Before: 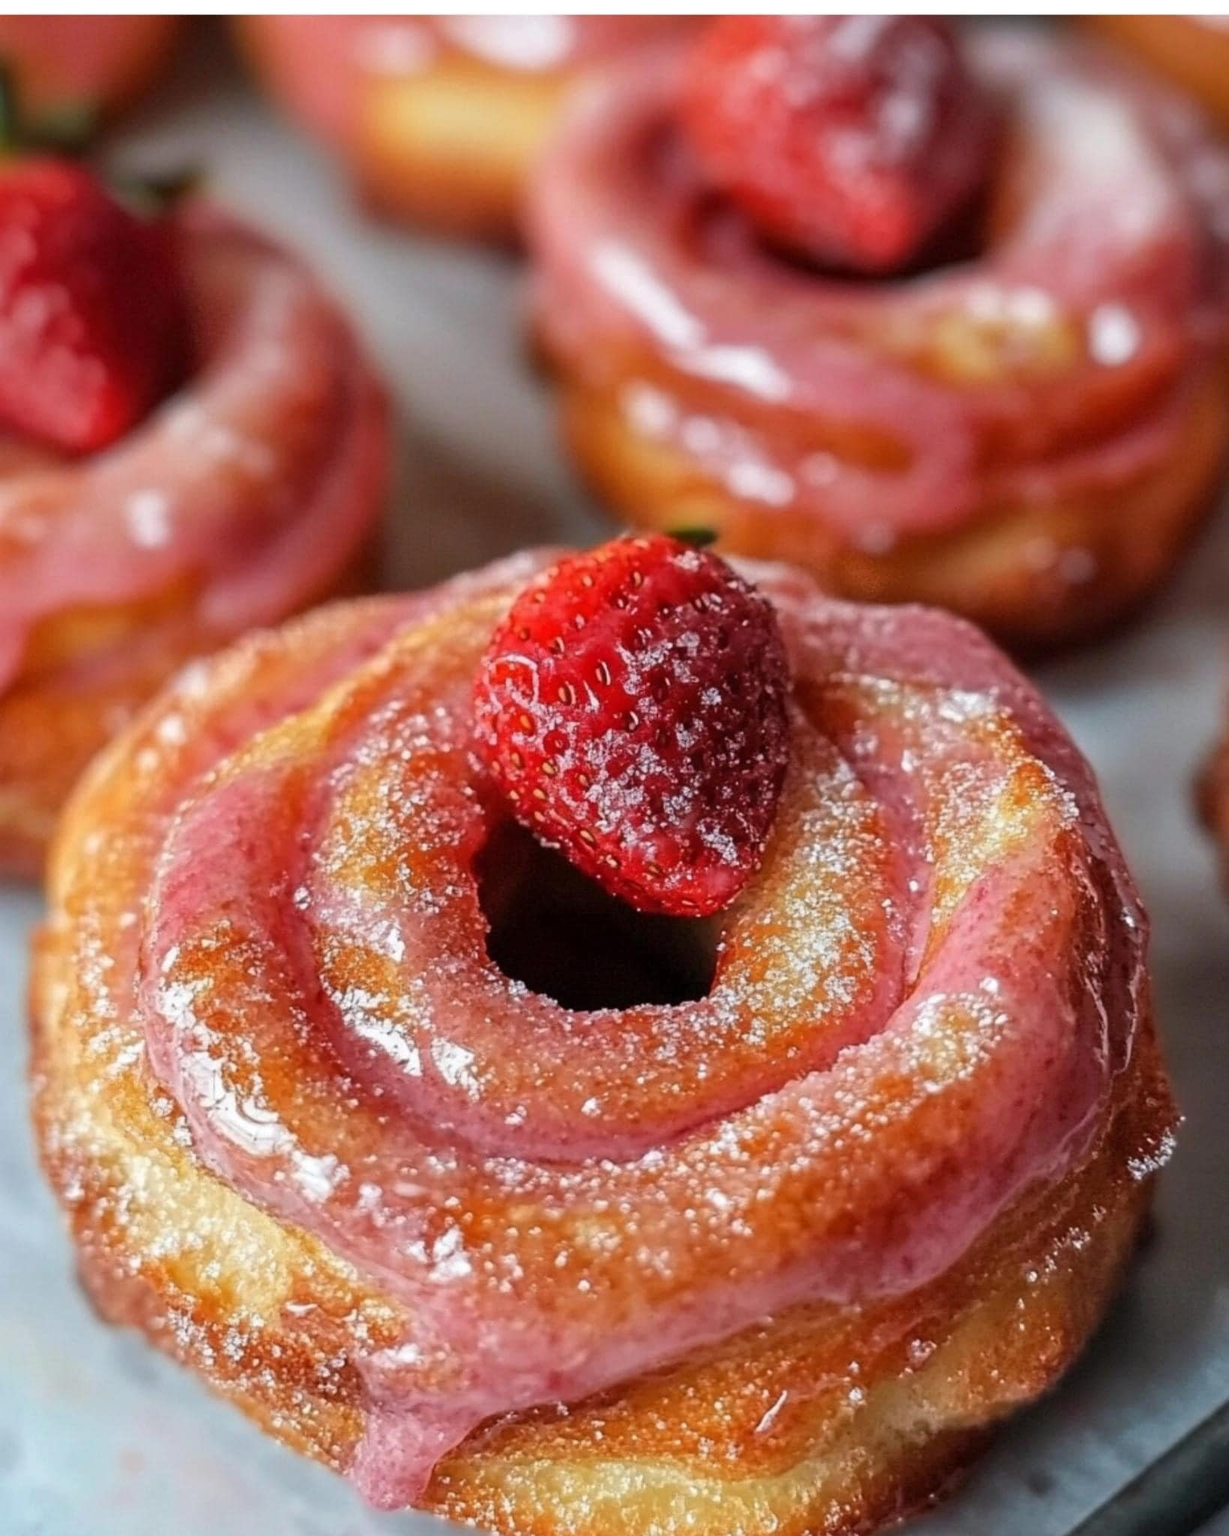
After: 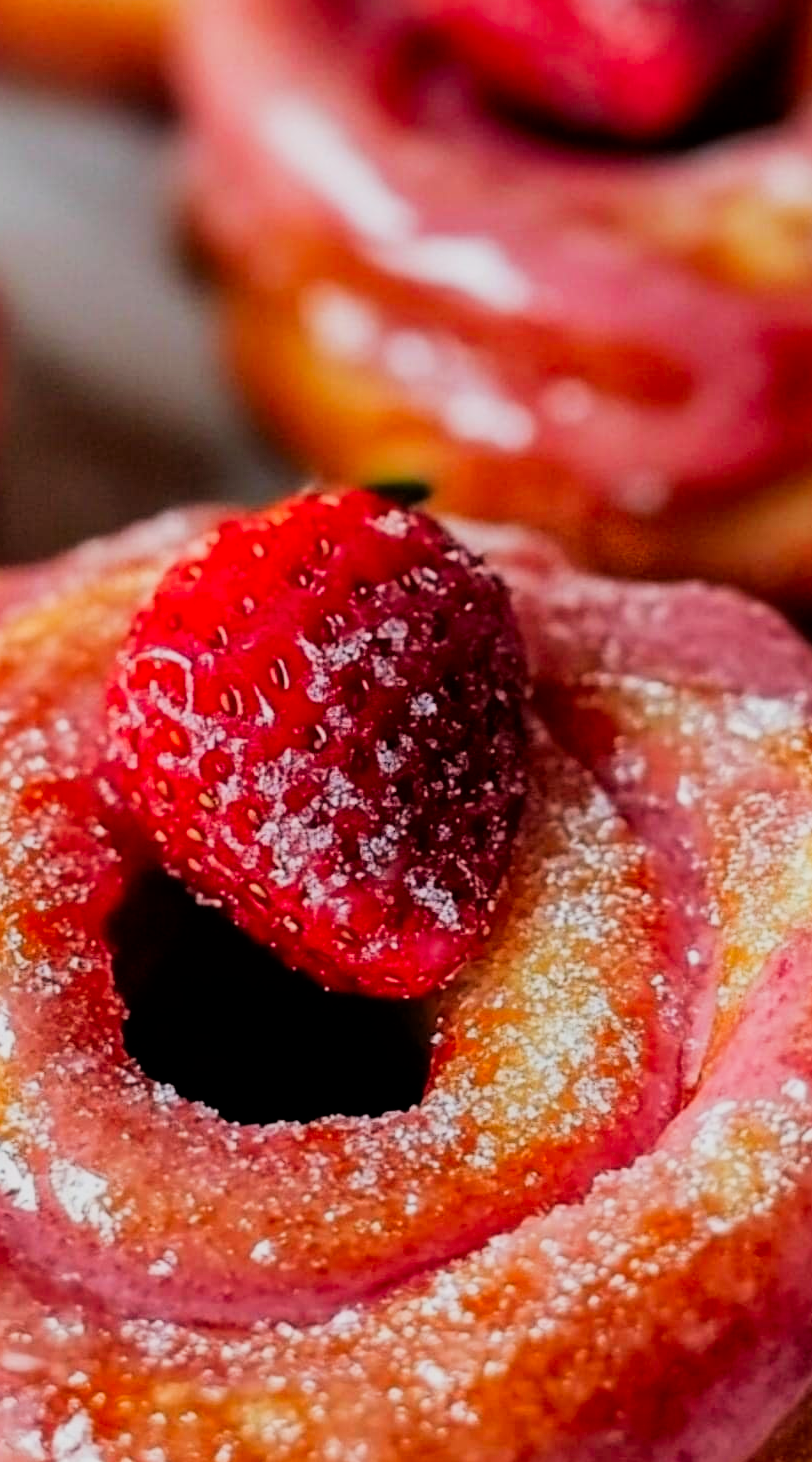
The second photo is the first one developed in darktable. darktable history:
crop: left 32.075%, top 10.976%, right 18.355%, bottom 17.596%
filmic rgb: black relative exposure -5 EV, hardness 2.88, contrast 1.3, highlights saturation mix -30%
contrast brightness saturation: brightness -0.02, saturation 0.35
